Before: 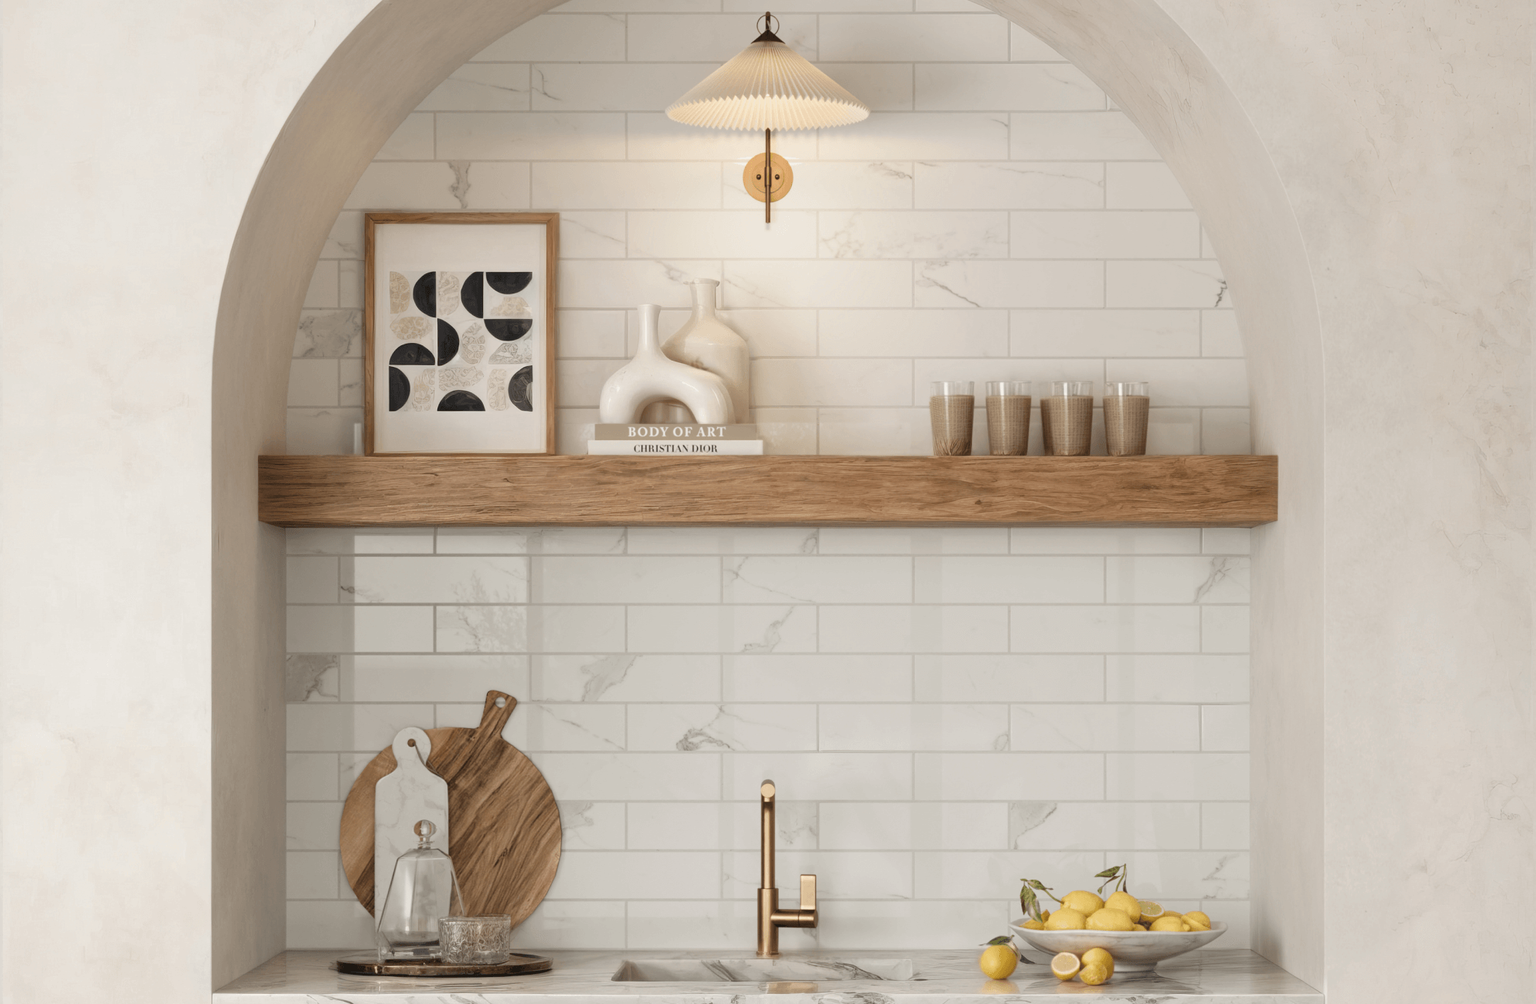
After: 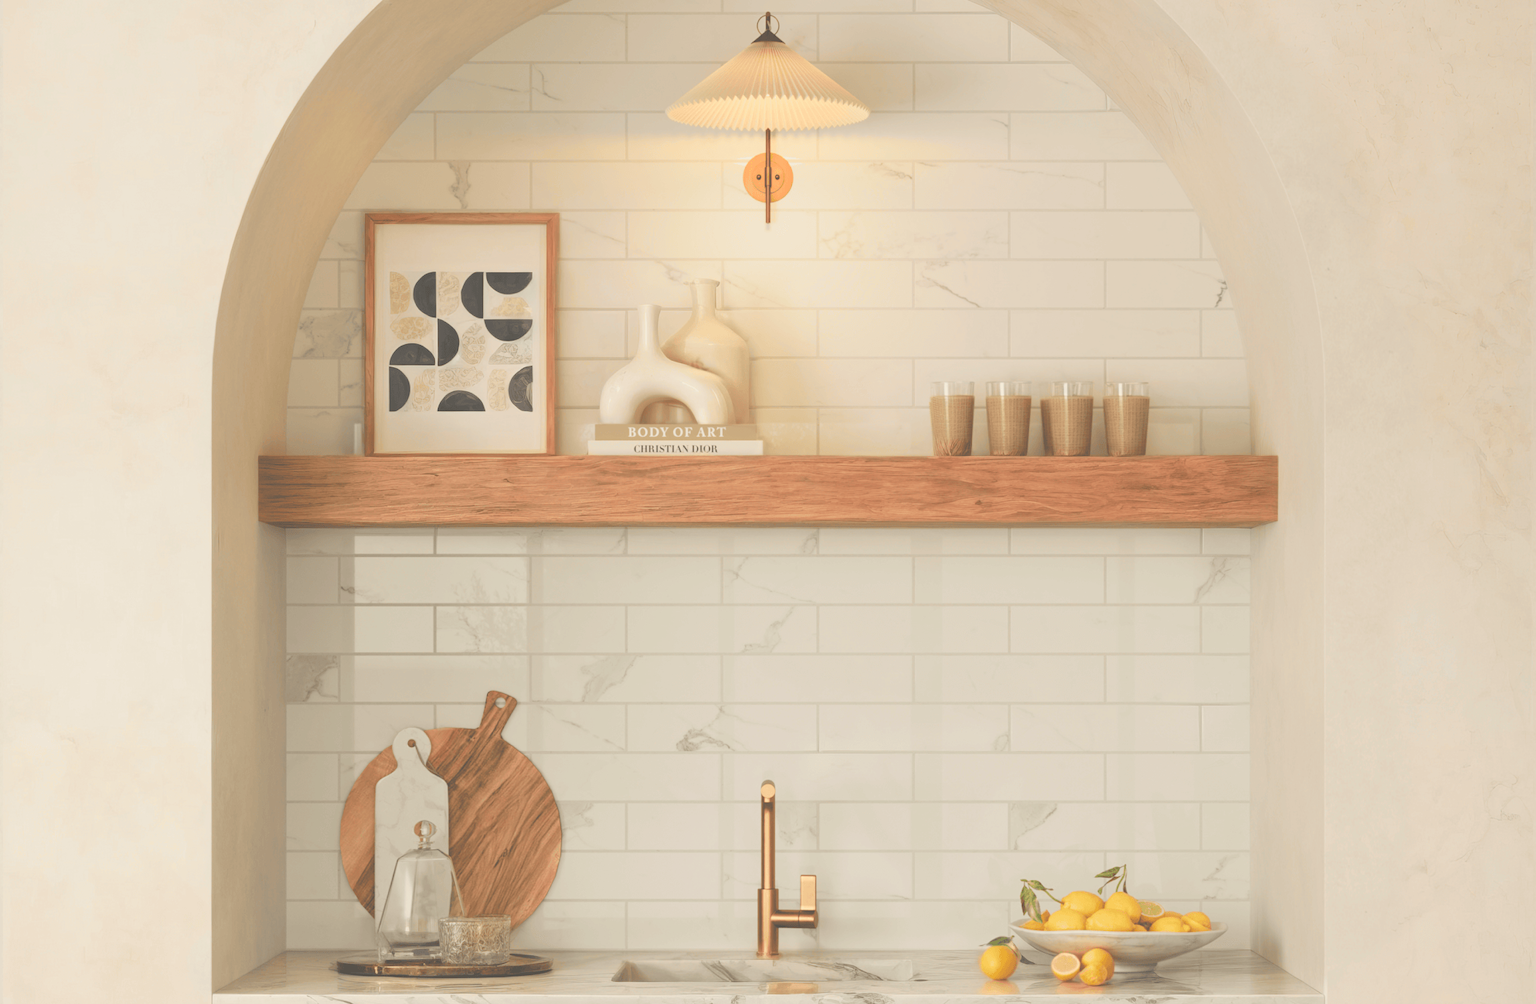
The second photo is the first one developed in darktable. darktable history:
exposure: black level correction -0.062, exposure -0.05 EV, compensate highlight preservation false
tone curve: curves: ch0 [(0, 0.021) (0.049, 0.044) (0.152, 0.14) (0.328, 0.377) (0.473, 0.543) (0.641, 0.705) (0.868, 0.887) (1, 0.969)]; ch1 [(0, 0) (0.322, 0.328) (0.43, 0.425) (0.474, 0.466) (0.502, 0.503) (0.522, 0.526) (0.564, 0.591) (0.602, 0.632) (0.677, 0.701) (0.859, 0.885) (1, 1)]; ch2 [(0, 0) (0.33, 0.301) (0.447, 0.44) (0.487, 0.496) (0.502, 0.516) (0.535, 0.554) (0.565, 0.598) (0.618, 0.629) (1, 1)], color space Lab, independent channels, preserve colors none
contrast brightness saturation: saturation 0.5
